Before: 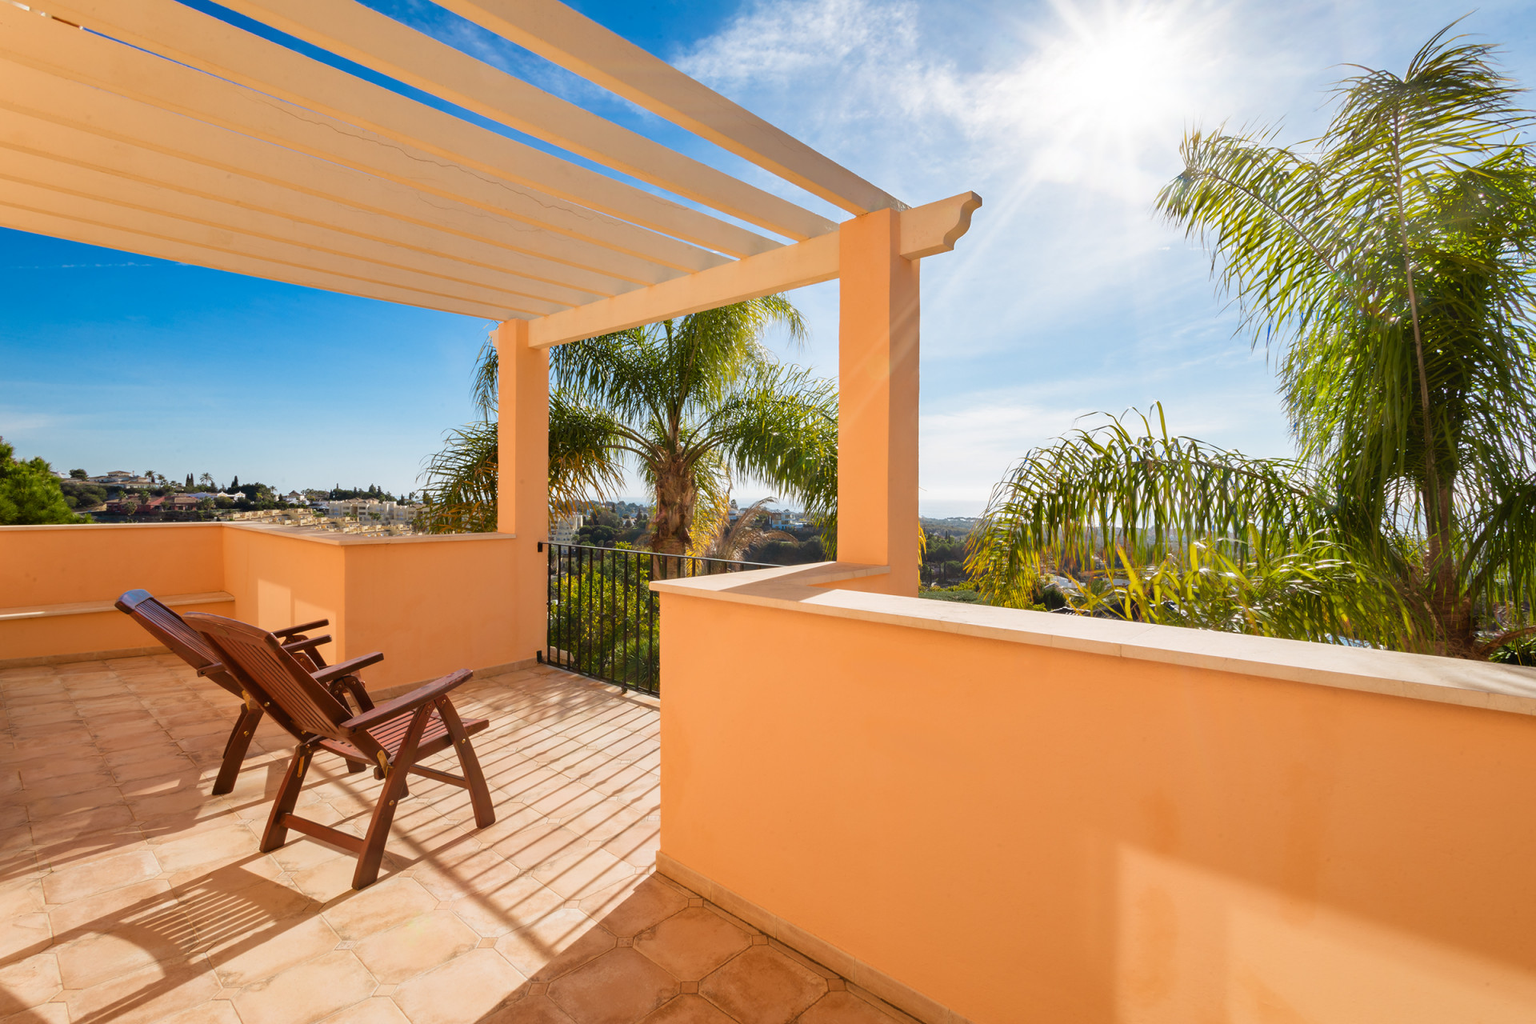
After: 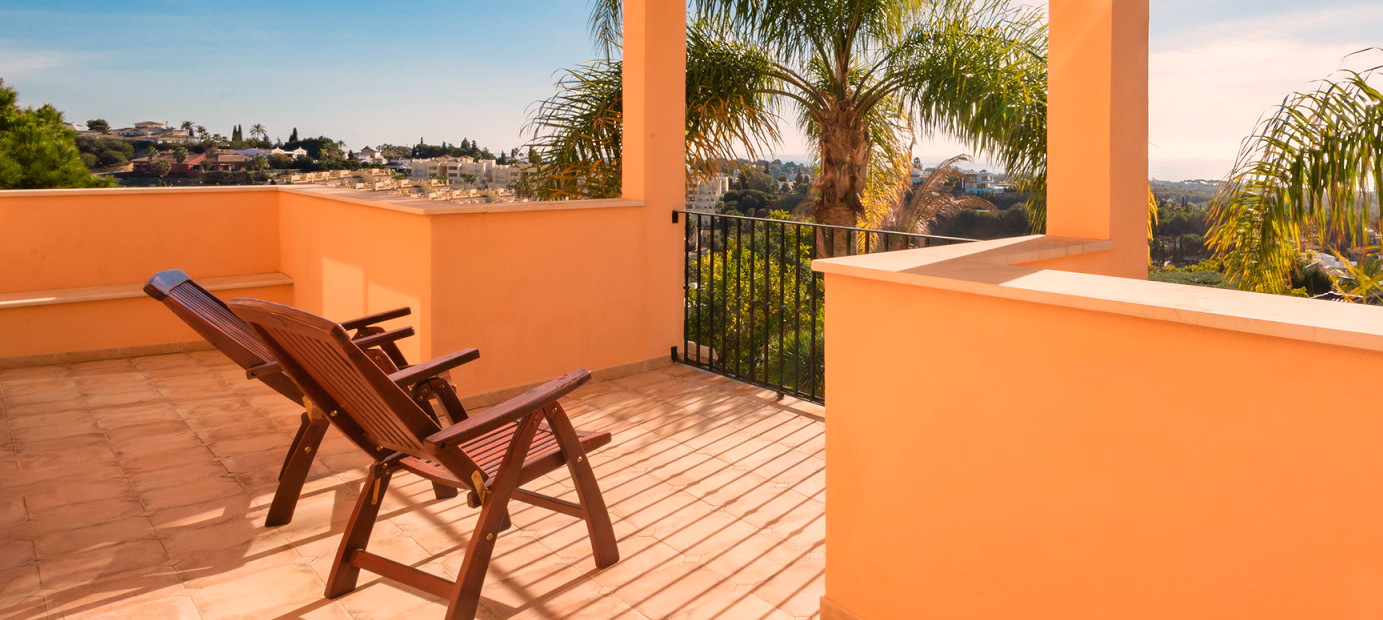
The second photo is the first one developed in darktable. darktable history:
white balance: red 1.127, blue 0.943
crop: top 36.498%, right 27.964%, bottom 14.995%
